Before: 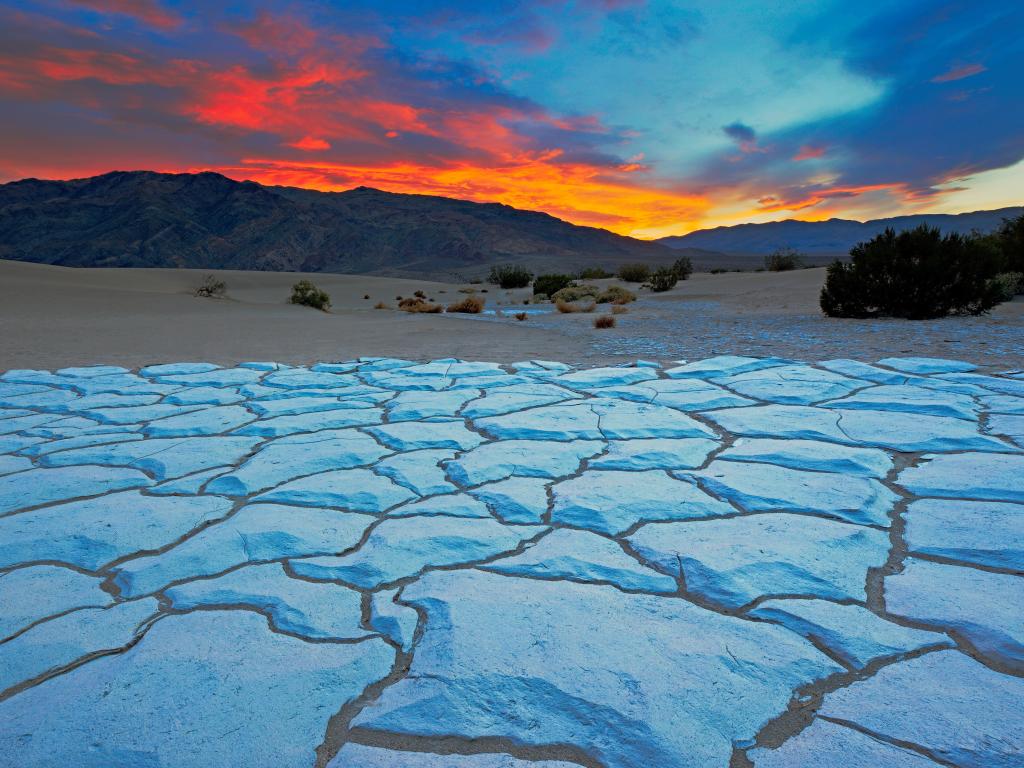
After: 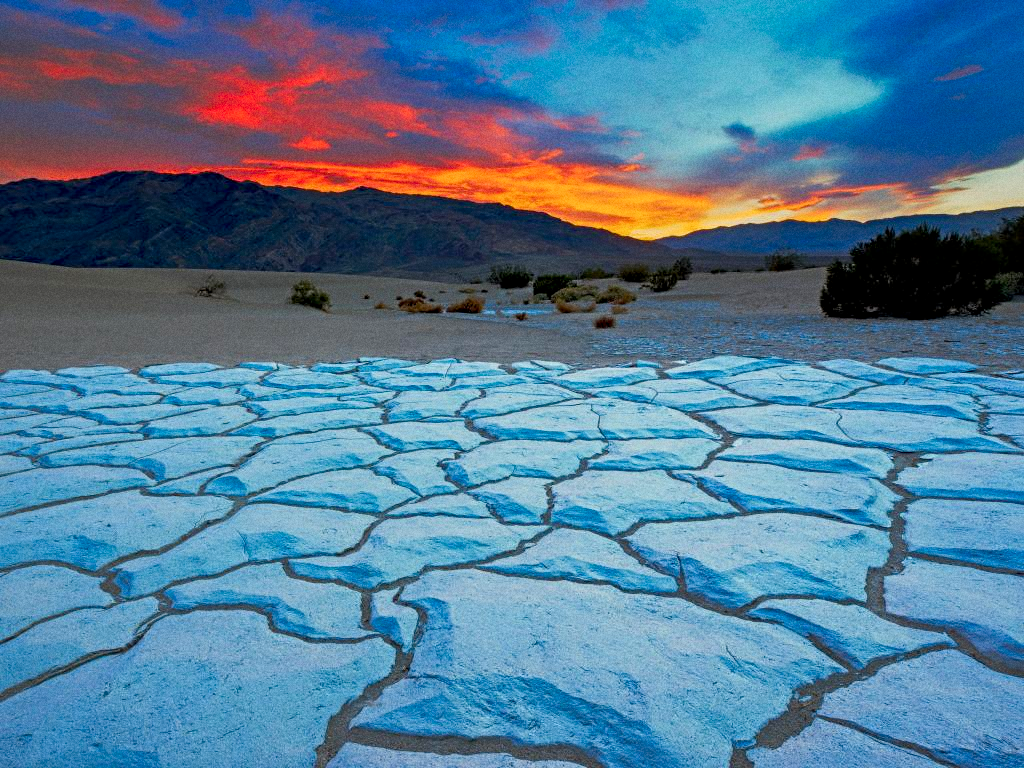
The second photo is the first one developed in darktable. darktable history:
grain: coarseness 22.88 ISO
local contrast: on, module defaults
color balance rgb: perceptual saturation grading › global saturation 20%, perceptual saturation grading › highlights -25%, perceptual saturation grading › shadows 25%
contrast brightness saturation: contrast 0.07
